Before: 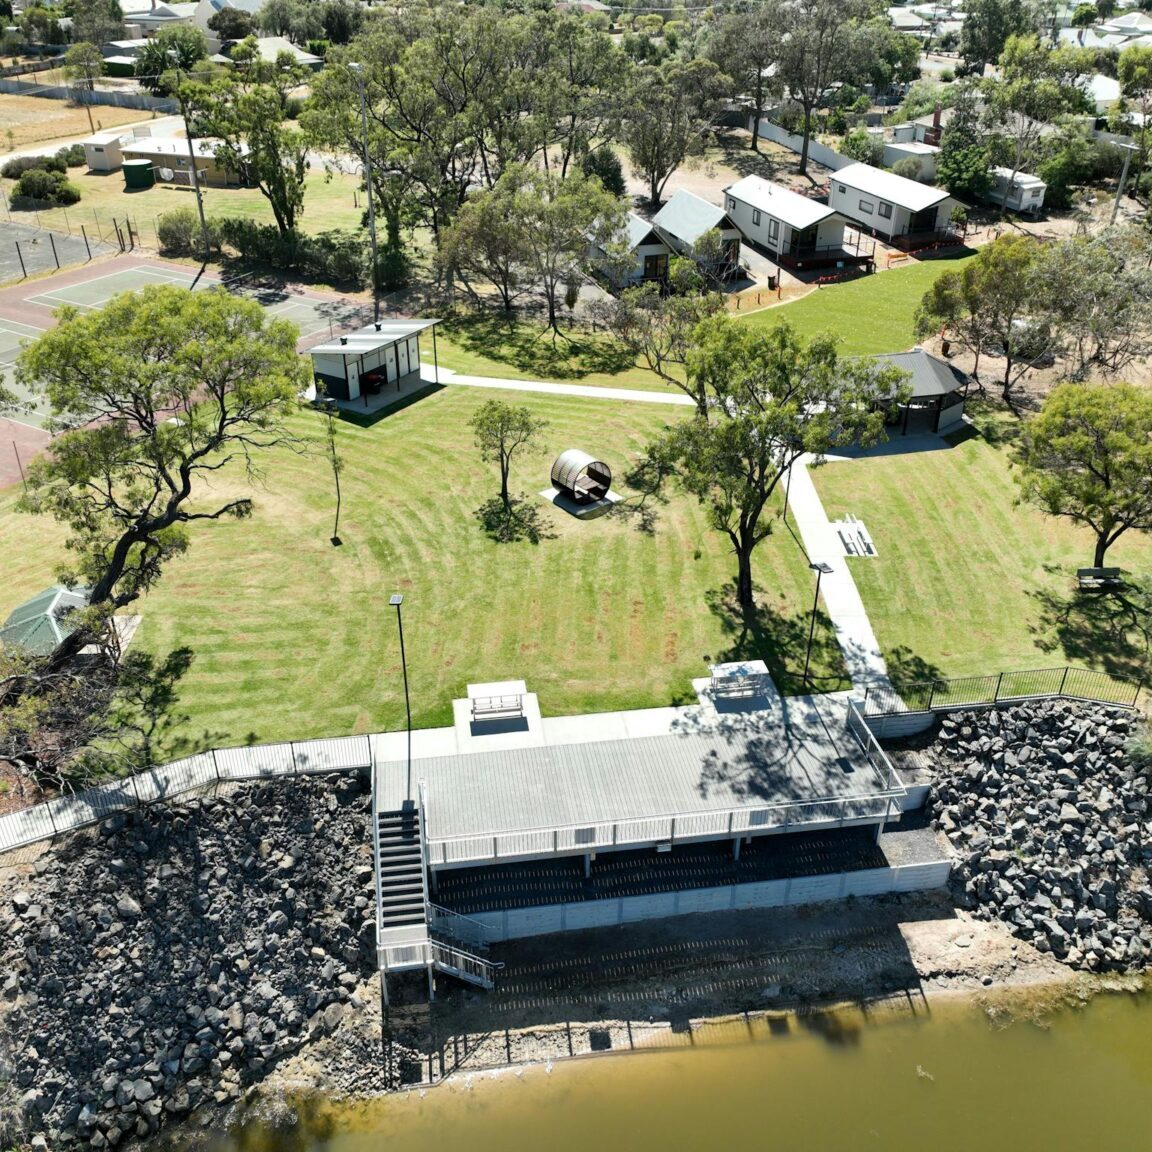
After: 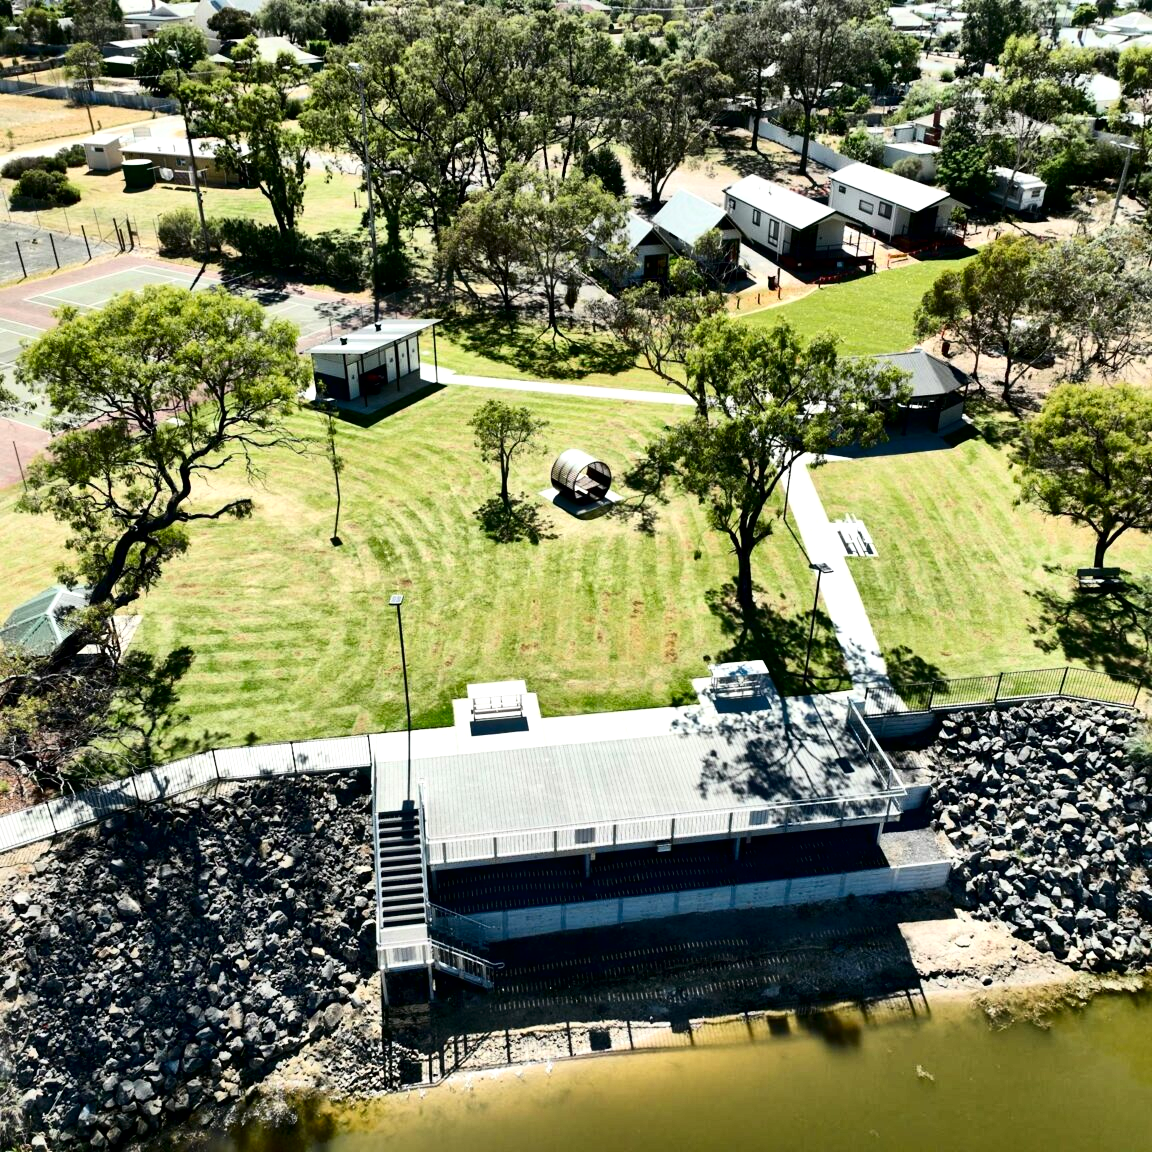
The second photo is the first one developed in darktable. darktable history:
local contrast: mode bilateral grid, contrast 19, coarseness 51, detail 150%, midtone range 0.2
contrast brightness saturation: contrast 0.301, brightness -0.071, saturation 0.172
